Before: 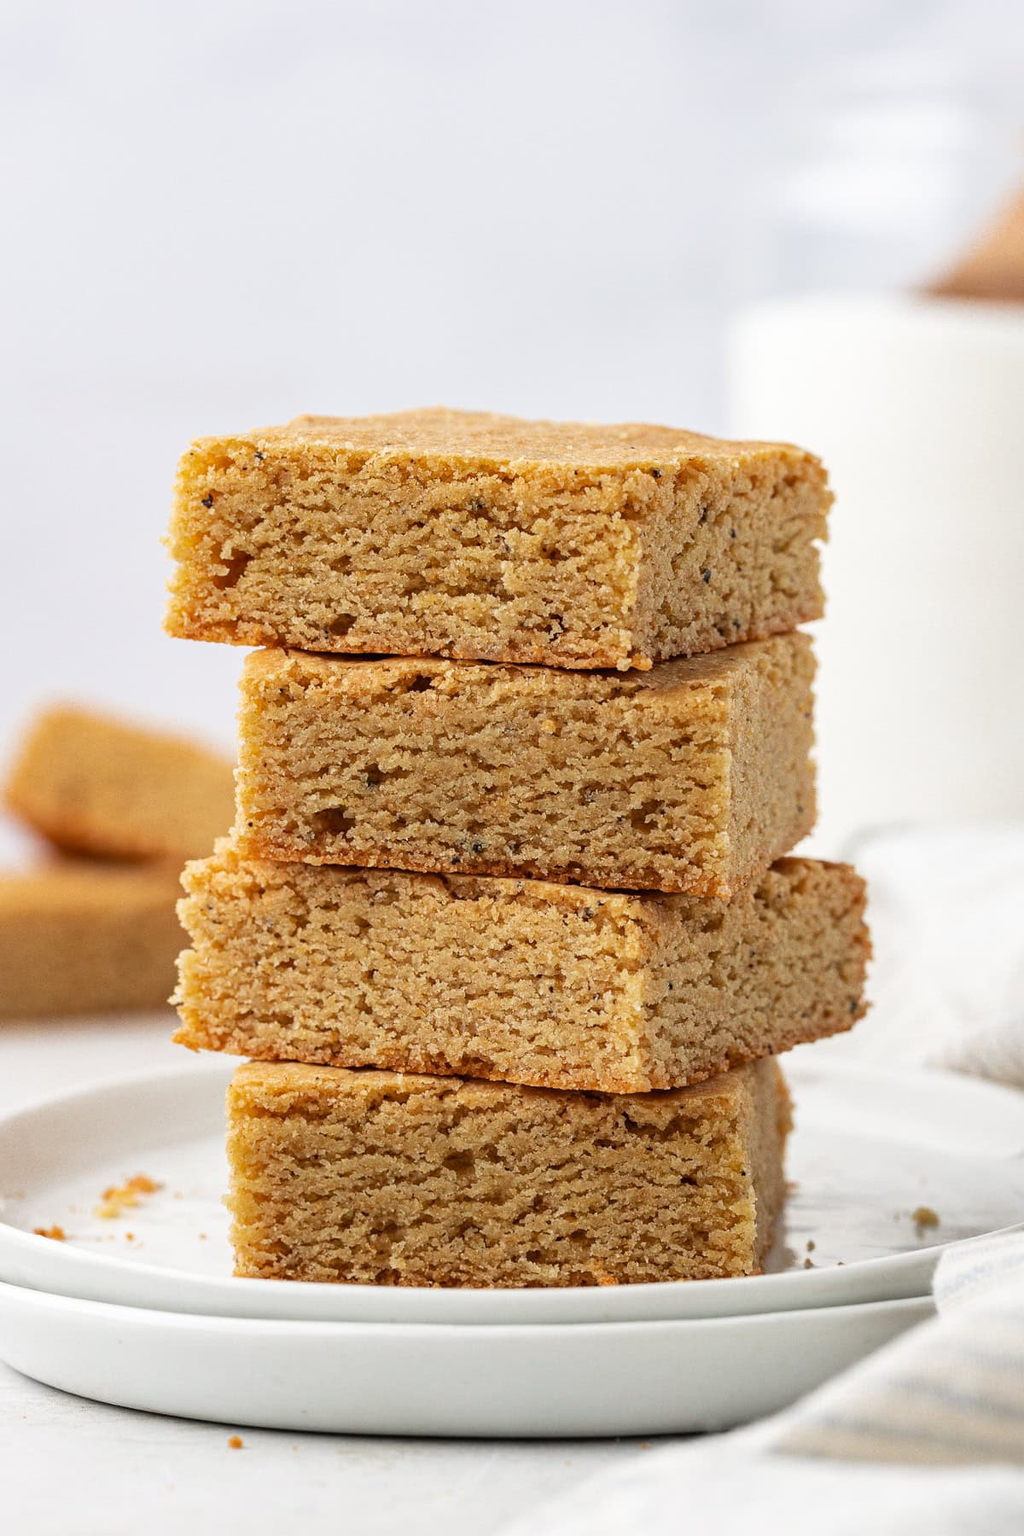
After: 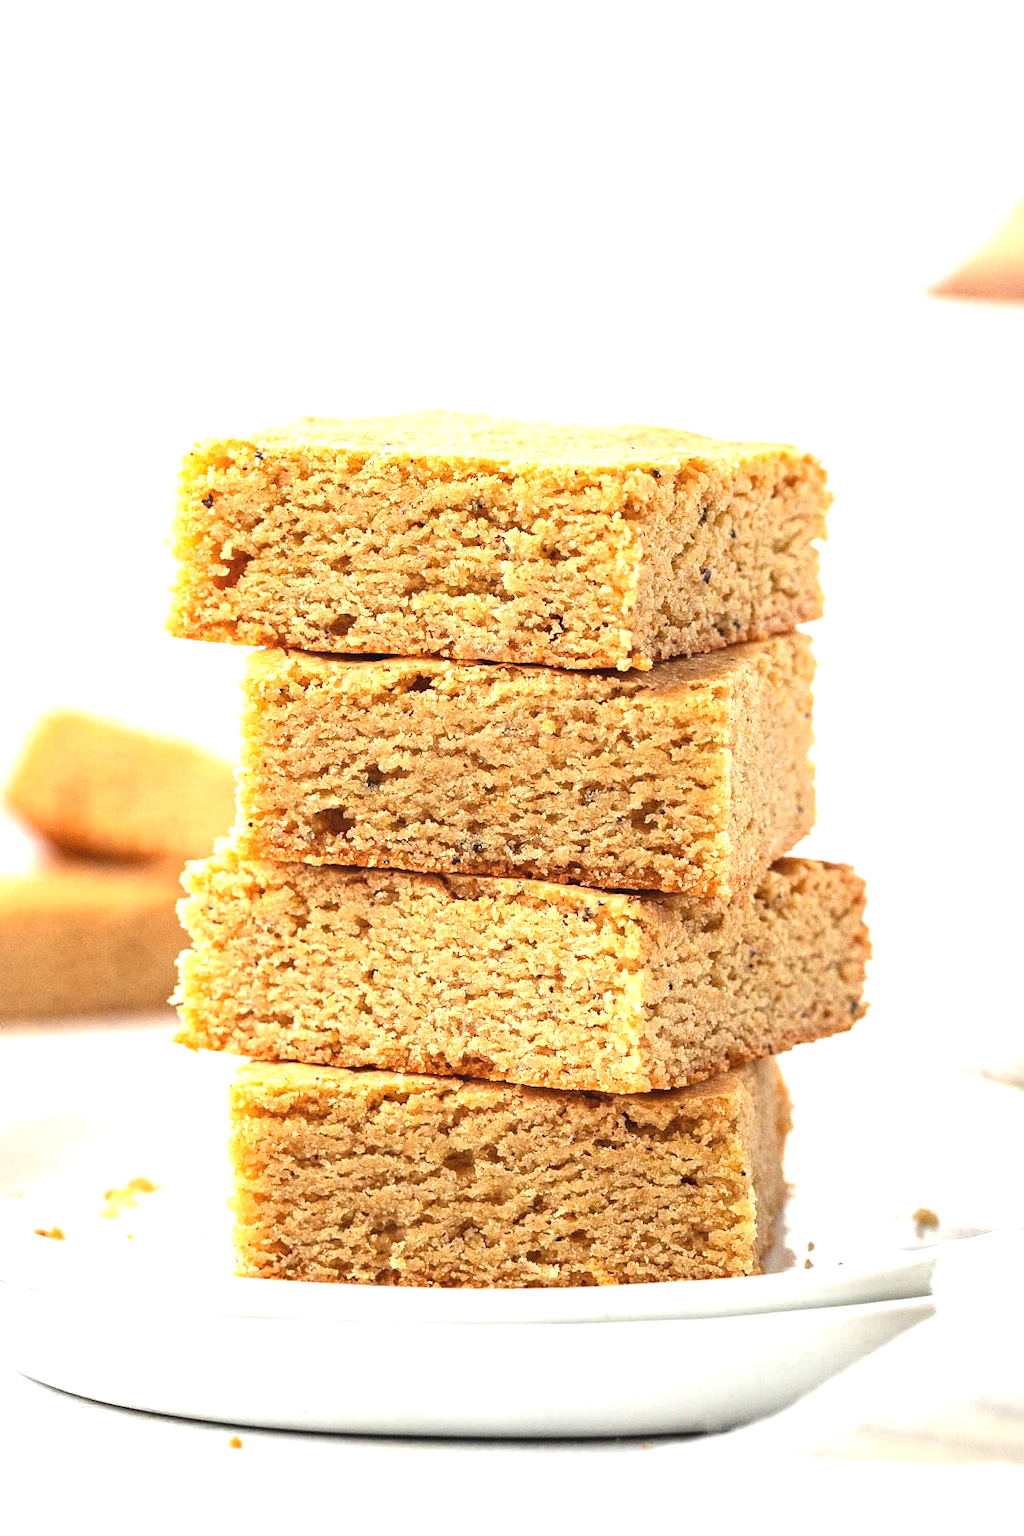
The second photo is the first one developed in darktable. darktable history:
grain: coarseness 0.47 ISO
exposure: black level correction -0.002, exposure 1.115 EV, compensate highlight preservation false
